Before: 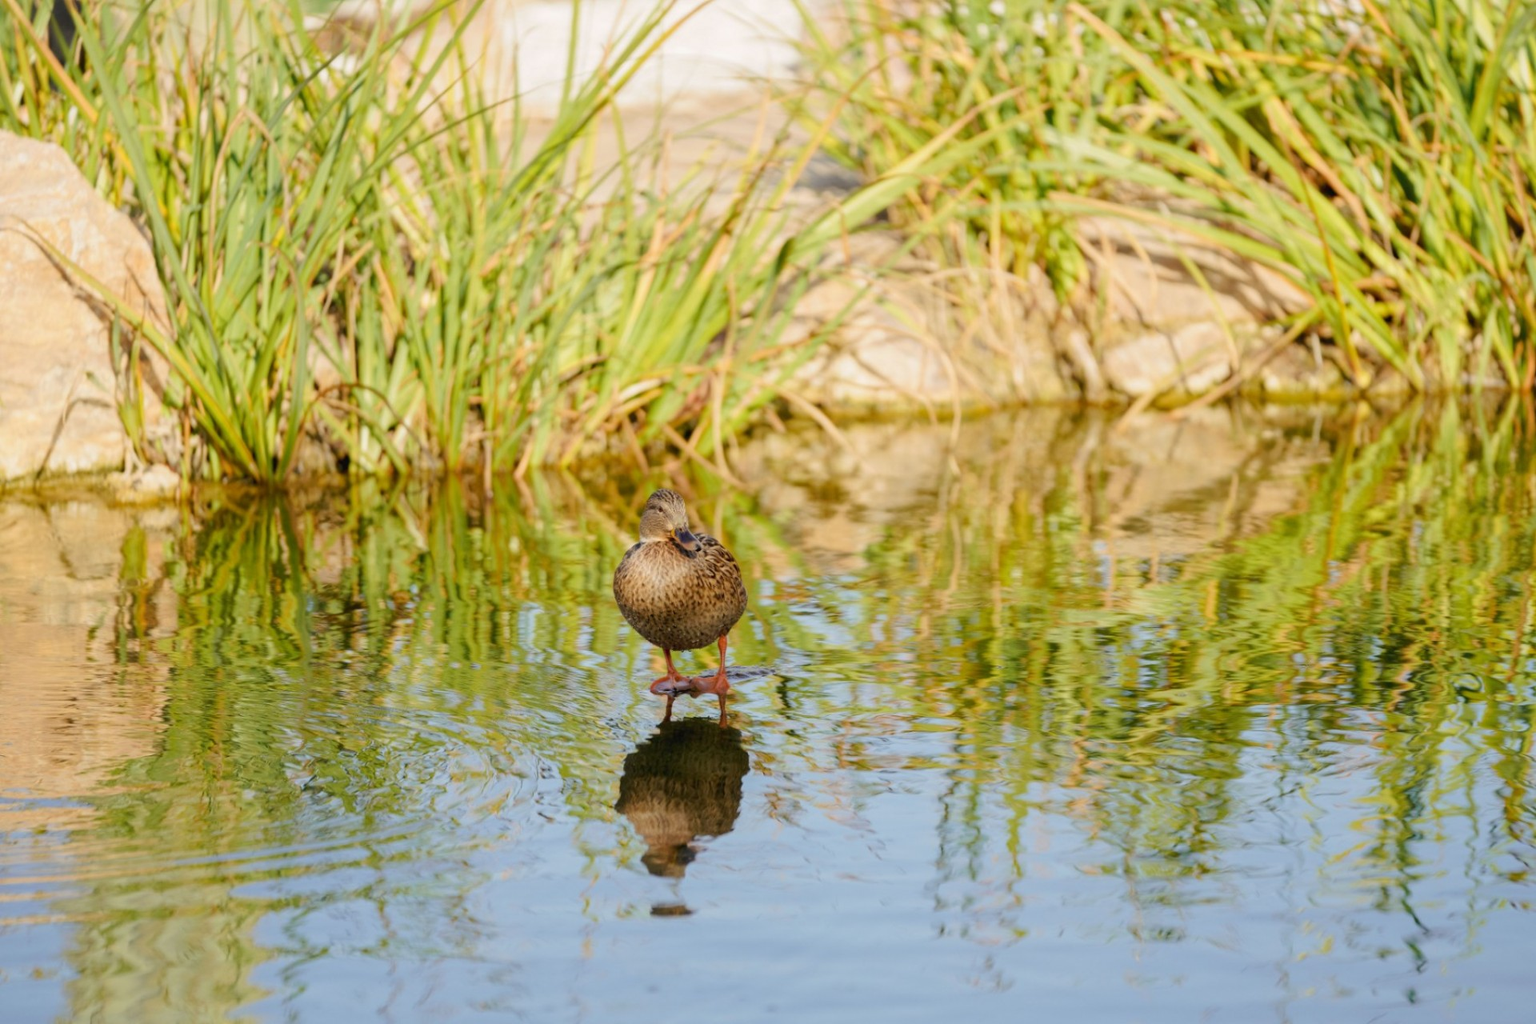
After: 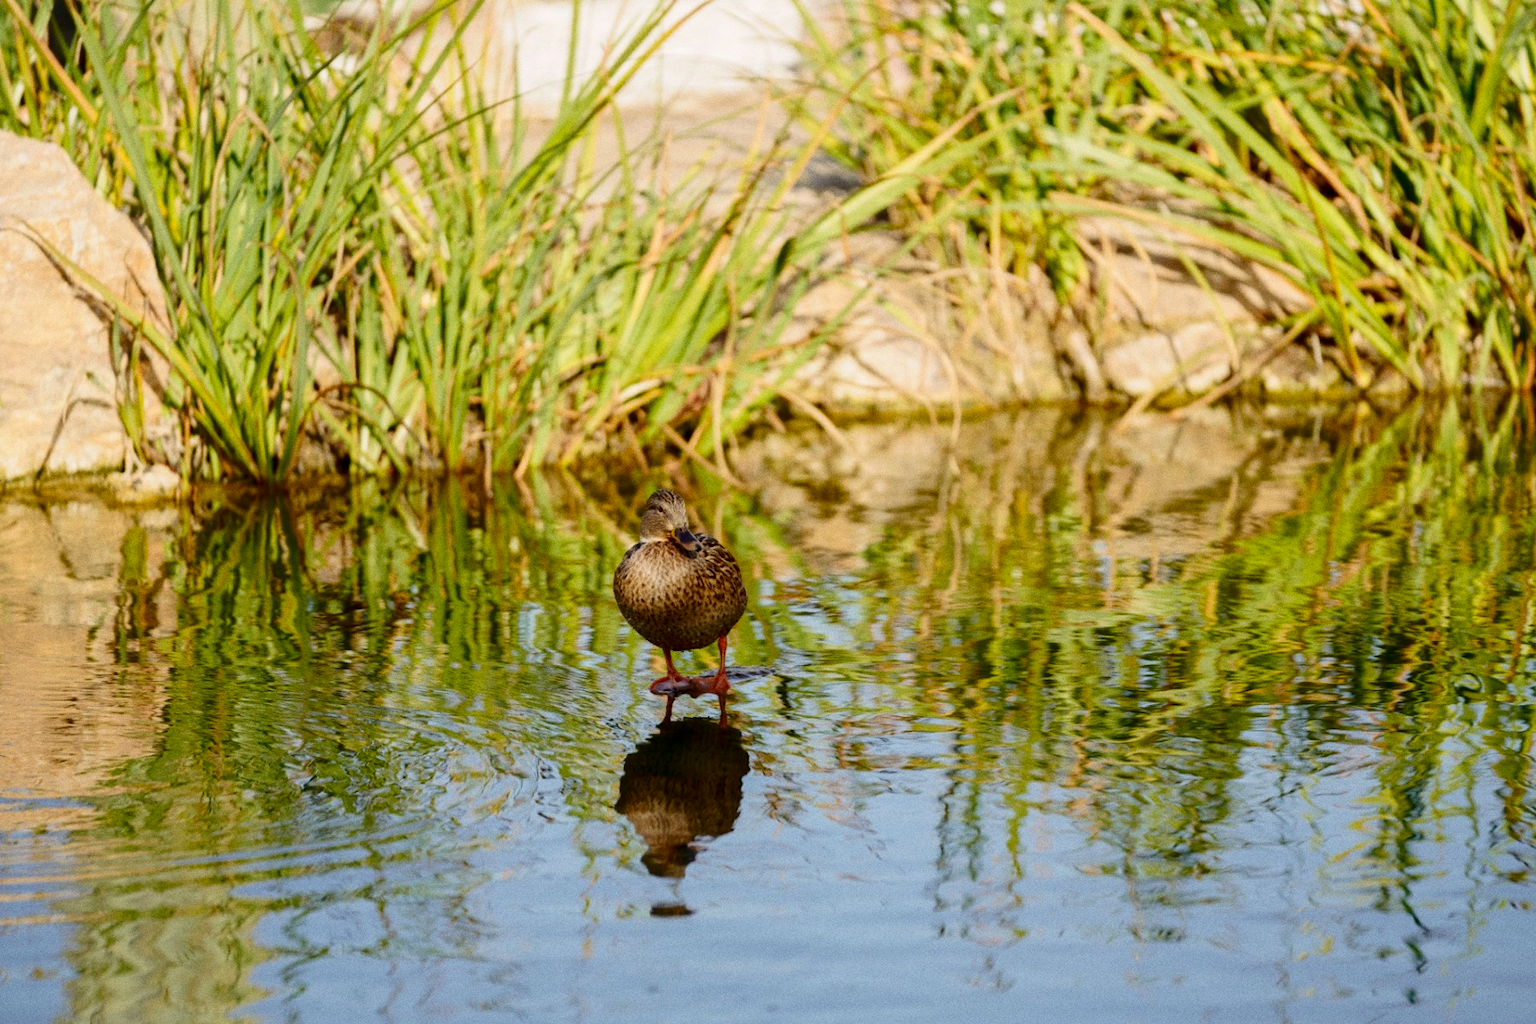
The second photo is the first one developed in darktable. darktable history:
grain: strength 26%
contrast brightness saturation: contrast 0.19, brightness -0.24, saturation 0.11
